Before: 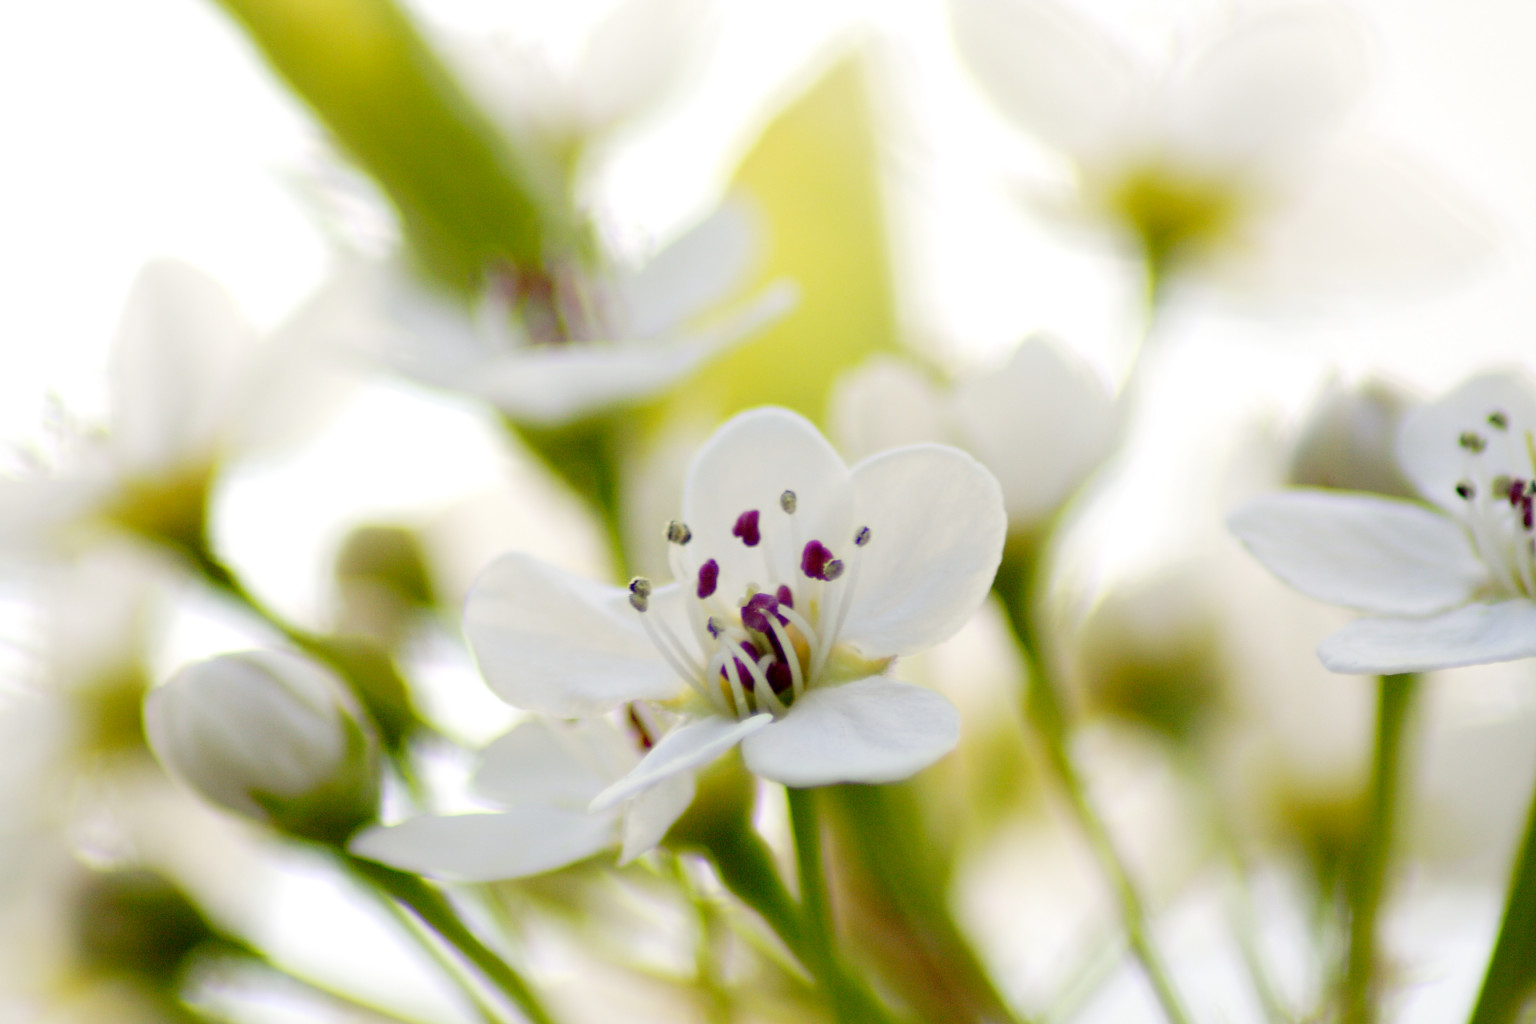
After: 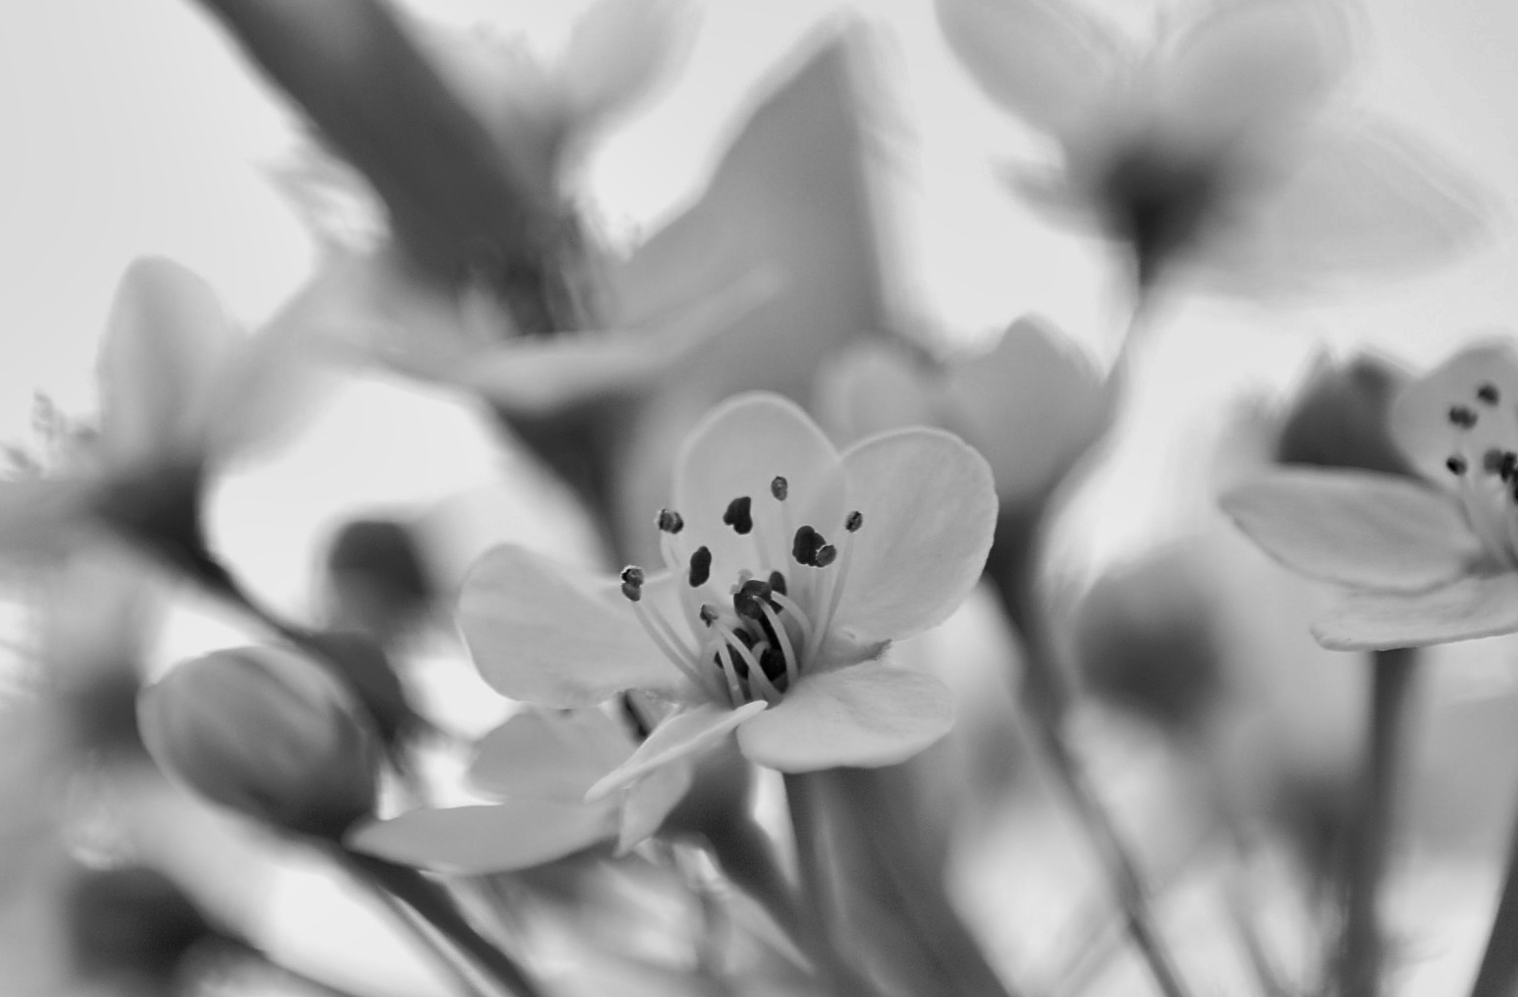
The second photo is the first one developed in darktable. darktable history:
rotate and perspective: rotation -1°, crop left 0.011, crop right 0.989, crop top 0.025, crop bottom 0.975
color balance rgb: shadows lift › chroma 5.41%, shadows lift › hue 240°, highlights gain › chroma 3.74%, highlights gain › hue 60°, saturation formula JzAzBz (2021)
sharpen: on, module defaults
monochrome: on, module defaults
shadows and highlights: white point adjustment -3.64, highlights -63.34, highlights color adjustment 42%, soften with gaussian
